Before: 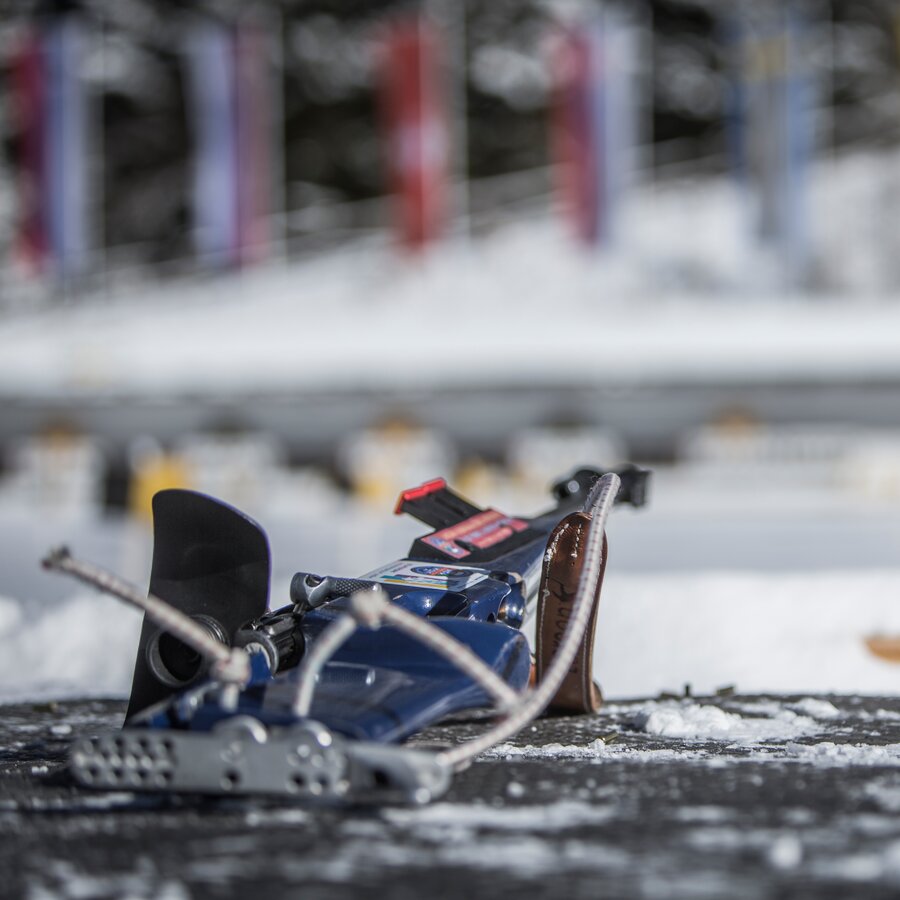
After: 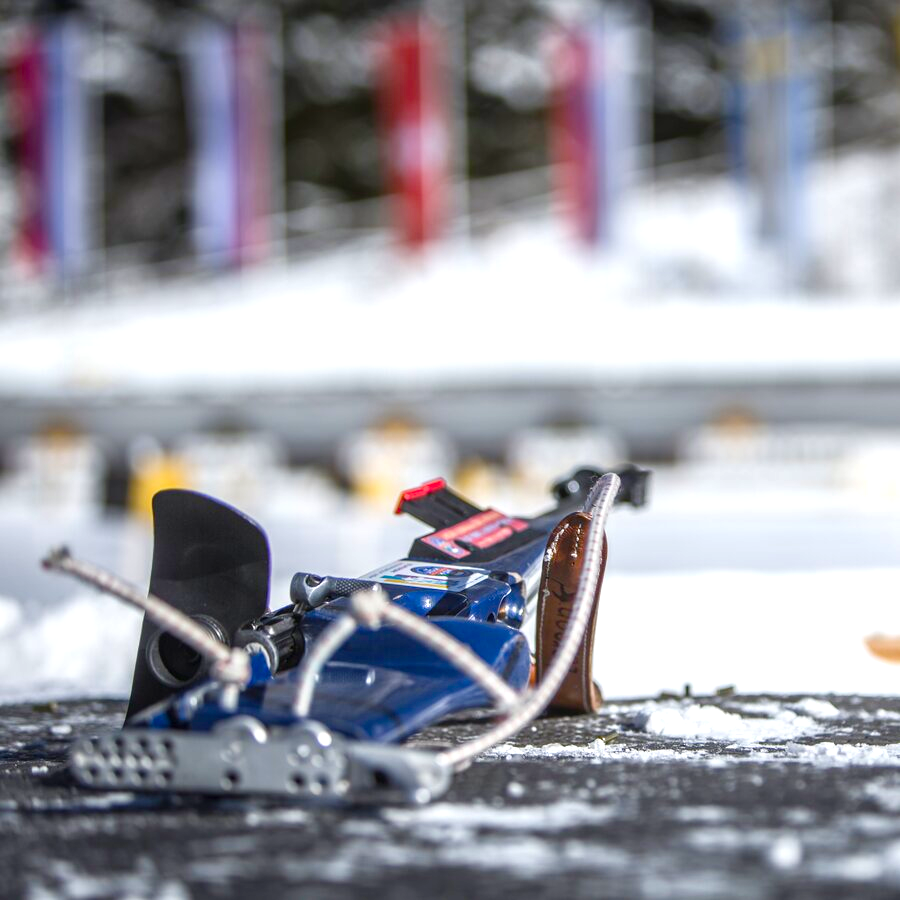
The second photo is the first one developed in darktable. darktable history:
color balance rgb: perceptual saturation grading › global saturation 35%, perceptual saturation grading › highlights -25%, perceptual saturation grading › shadows 50%
exposure: black level correction 0, exposure 0.7 EV, compensate exposure bias true, compensate highlight preservation false
